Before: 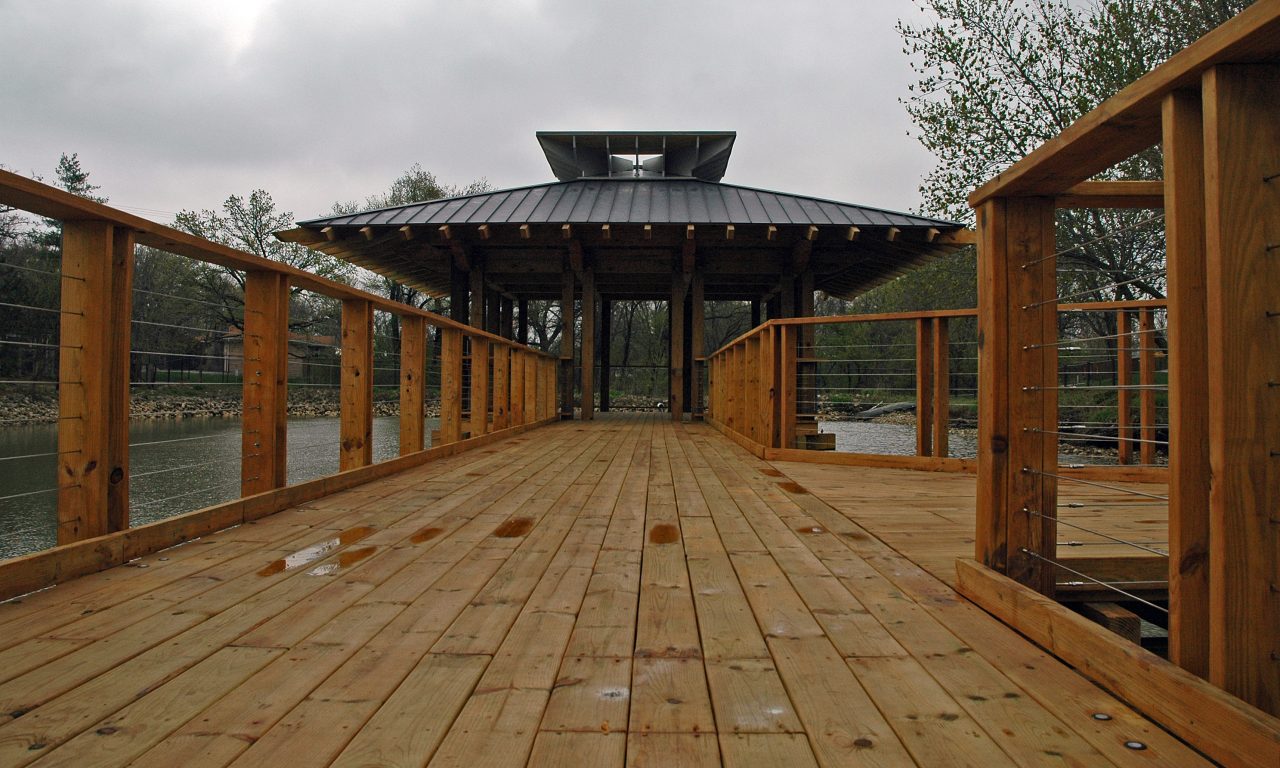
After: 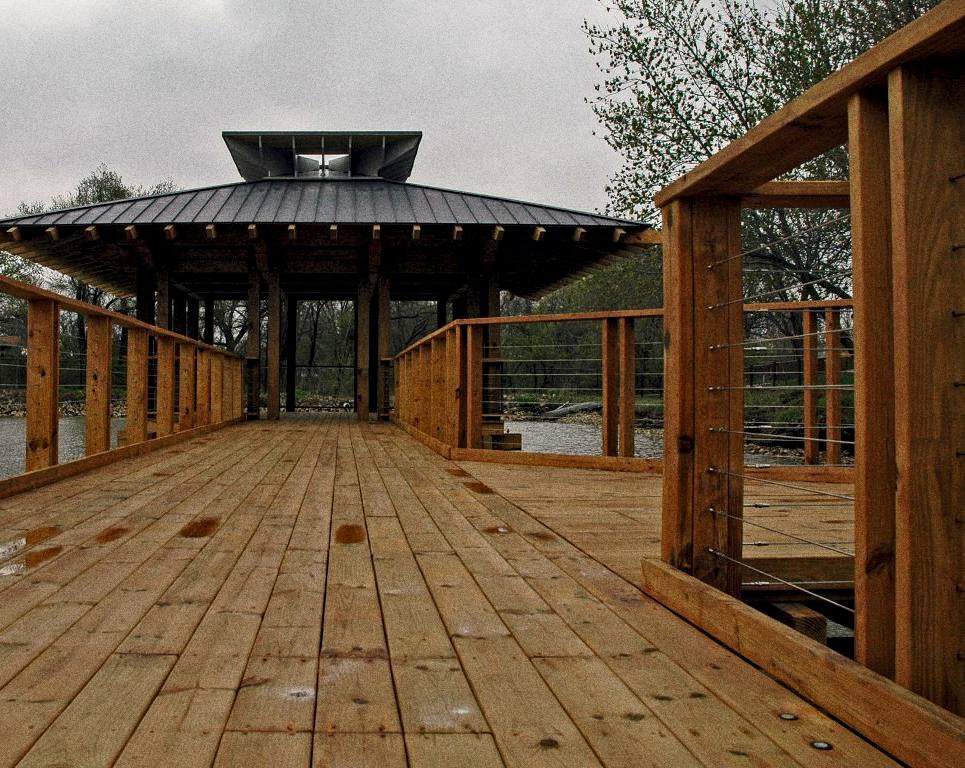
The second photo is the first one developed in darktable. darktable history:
exposure: compensate highlight preservation false
crop and rotate: left 24.6%
local contrast: highlights 25%, shadows 75%, midtone range 0.75
grain: coarseness 0.09 ISO, strength 40%
white balance: red 1.009, blue 0.985
